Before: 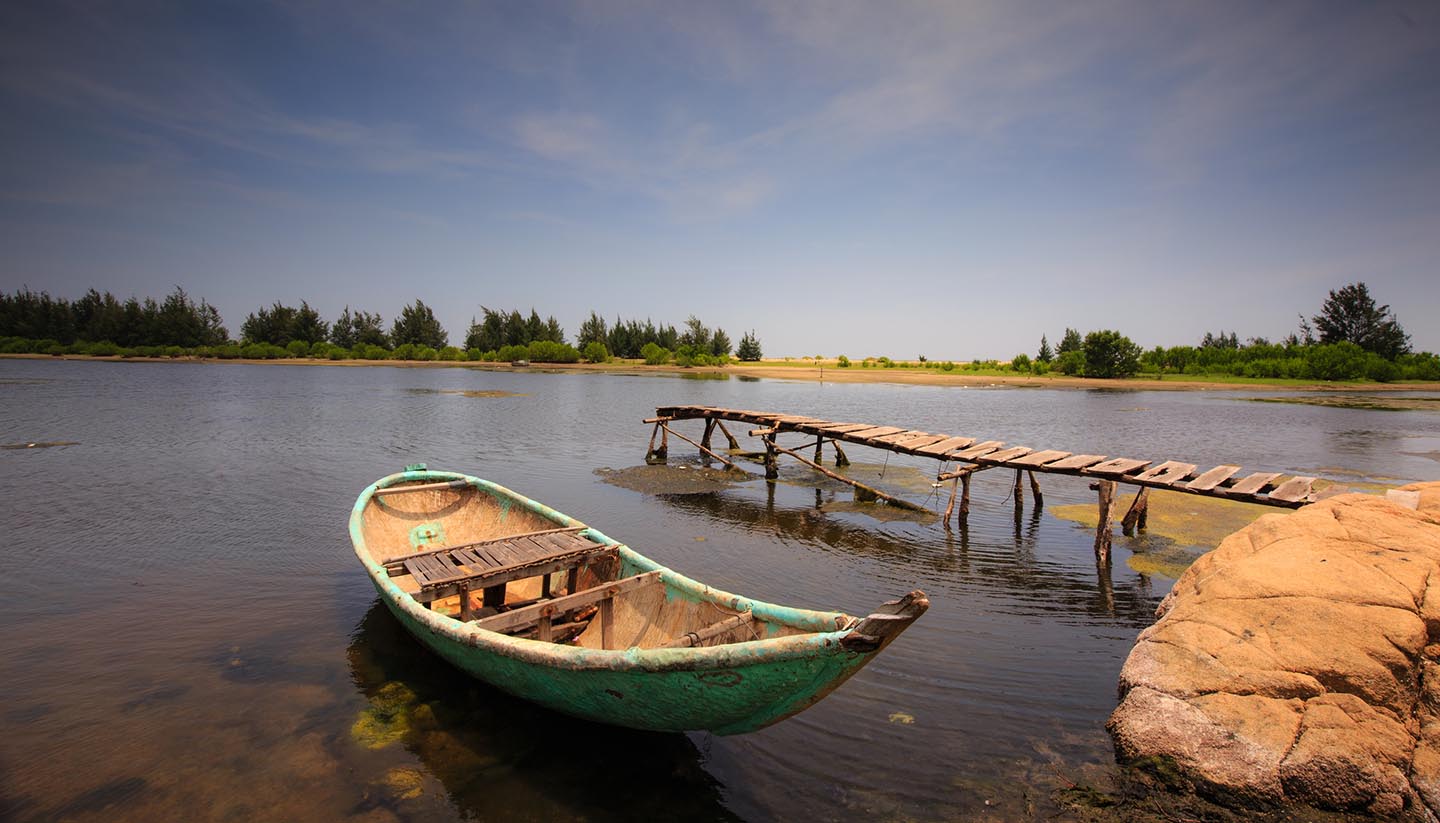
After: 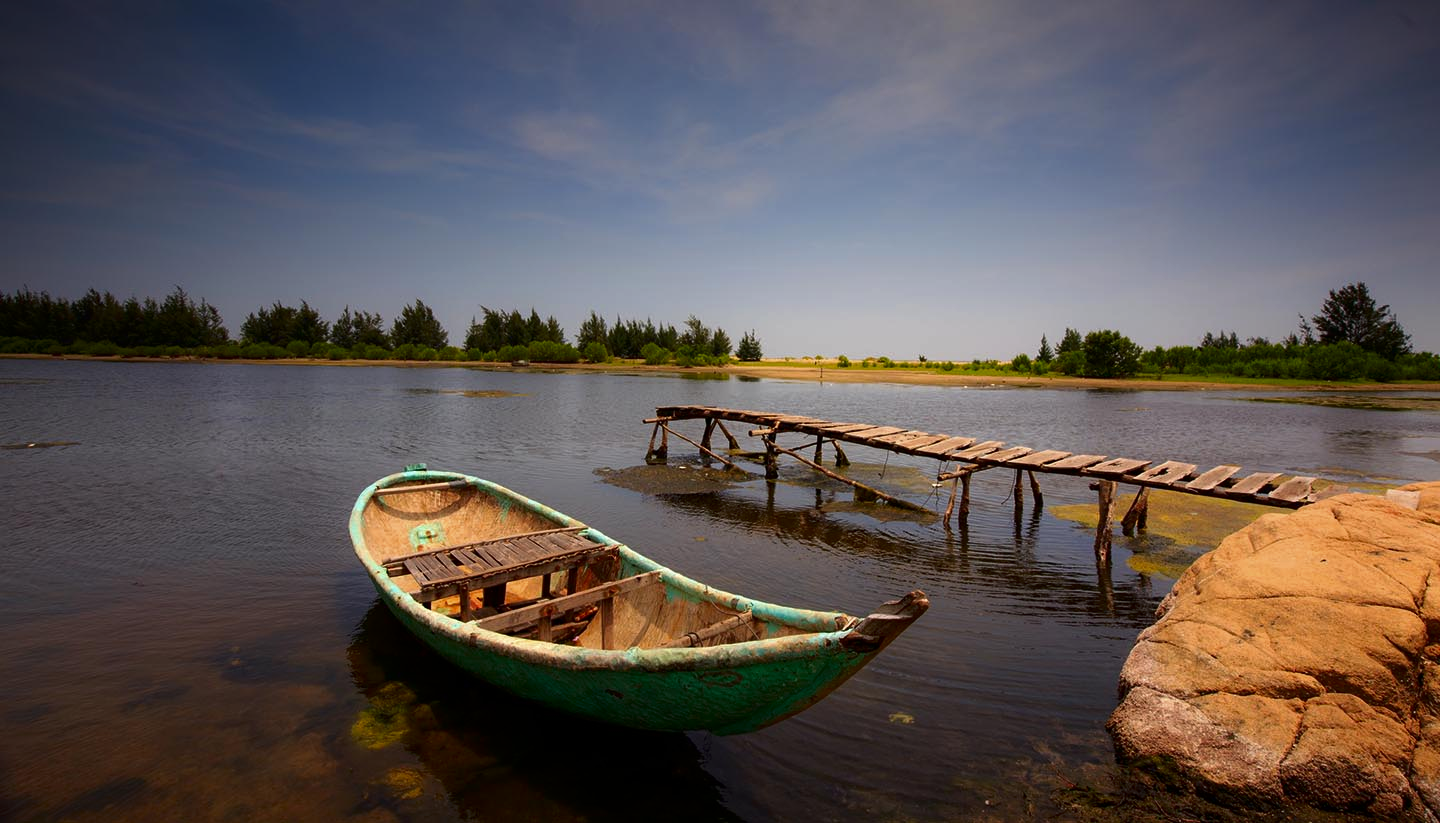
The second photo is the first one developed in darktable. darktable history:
contrast brightness saturation: brightness -0.2, saturation 0.082
